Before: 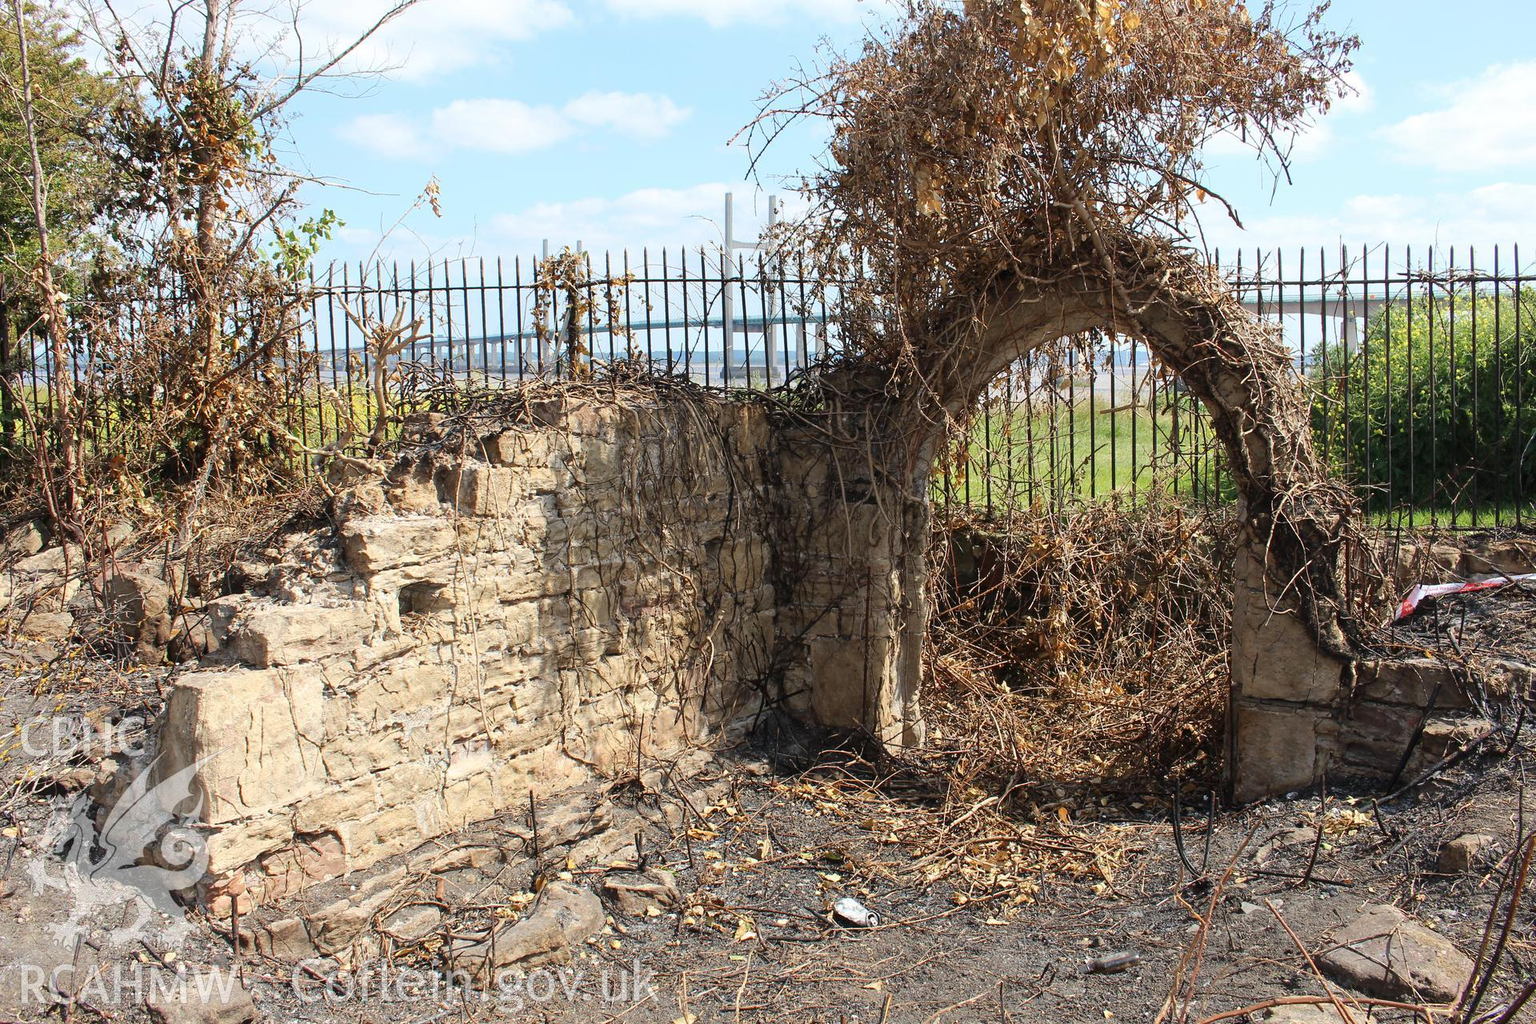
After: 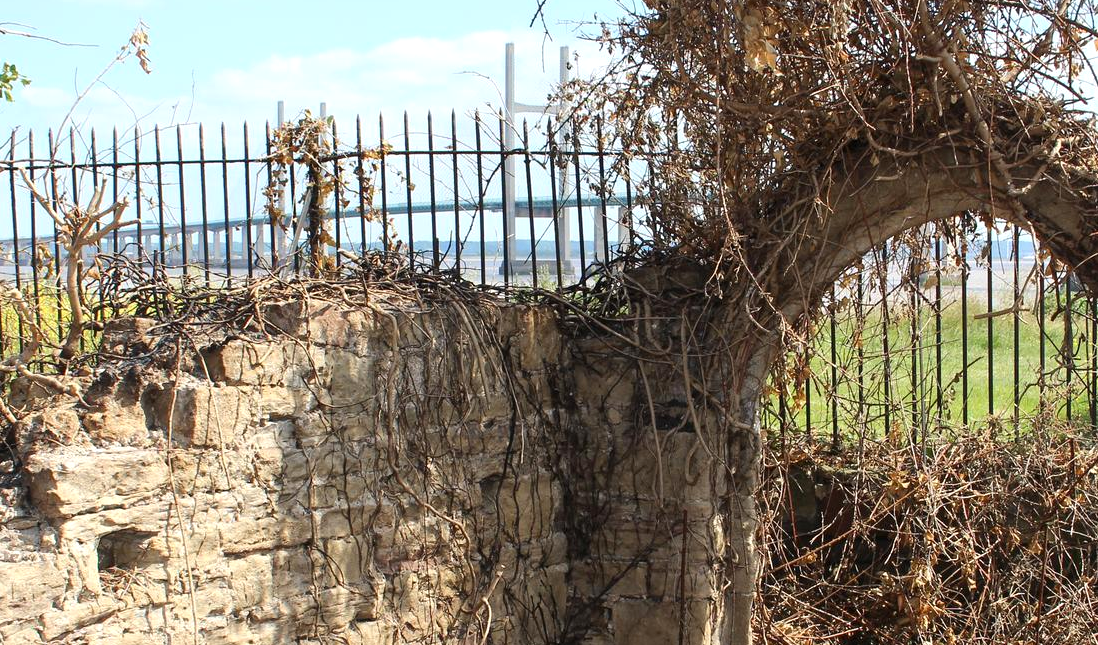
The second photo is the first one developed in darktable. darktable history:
exposure: exposure 0.2 EV, compensate highlight preservation false
crop: left 20.932%, top 15.471%, right 21.848%, bottom 34.081%
